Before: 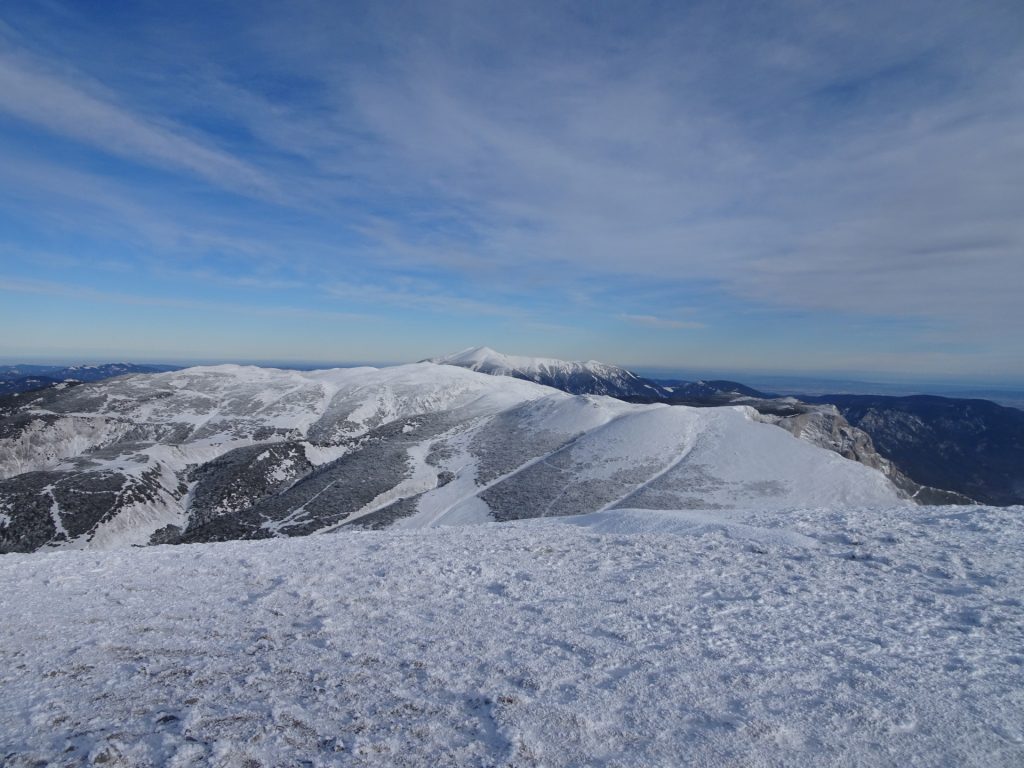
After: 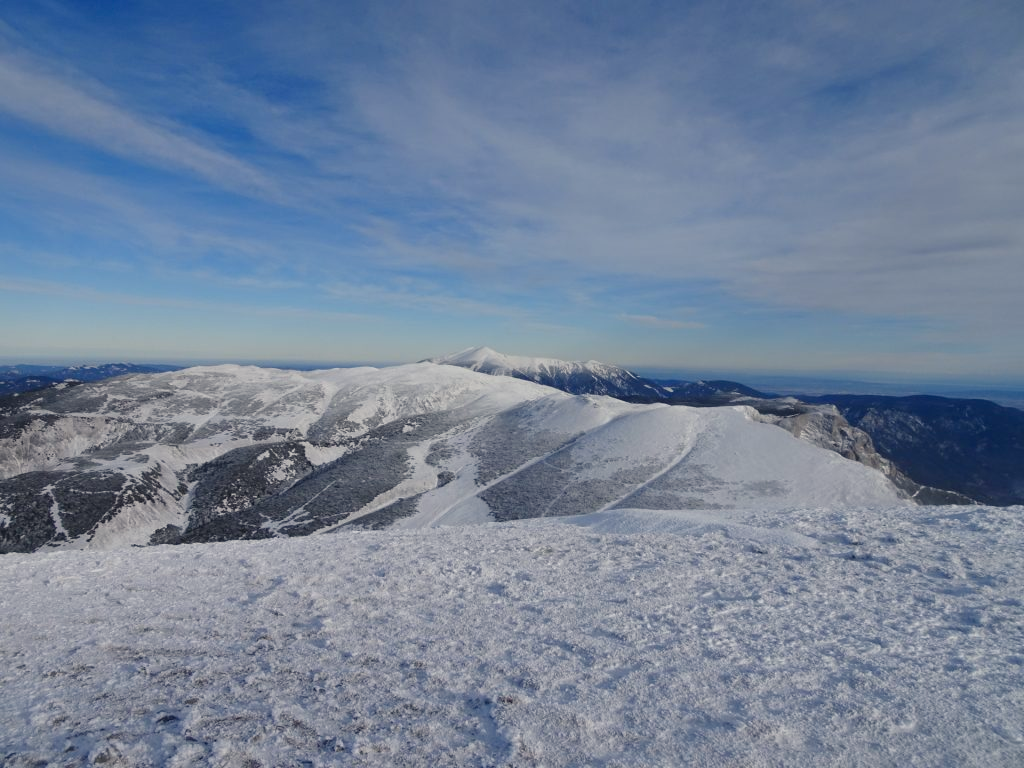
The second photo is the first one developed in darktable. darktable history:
color balance rgb: highlights gain › chroma 3.092%, highlights gain › hue 77.28°, perceptual saturation grading › global saturation 0.492%, perceptual saturation grading › highlights -15.857%, perceptual saturation grading › shadows 25.405%
